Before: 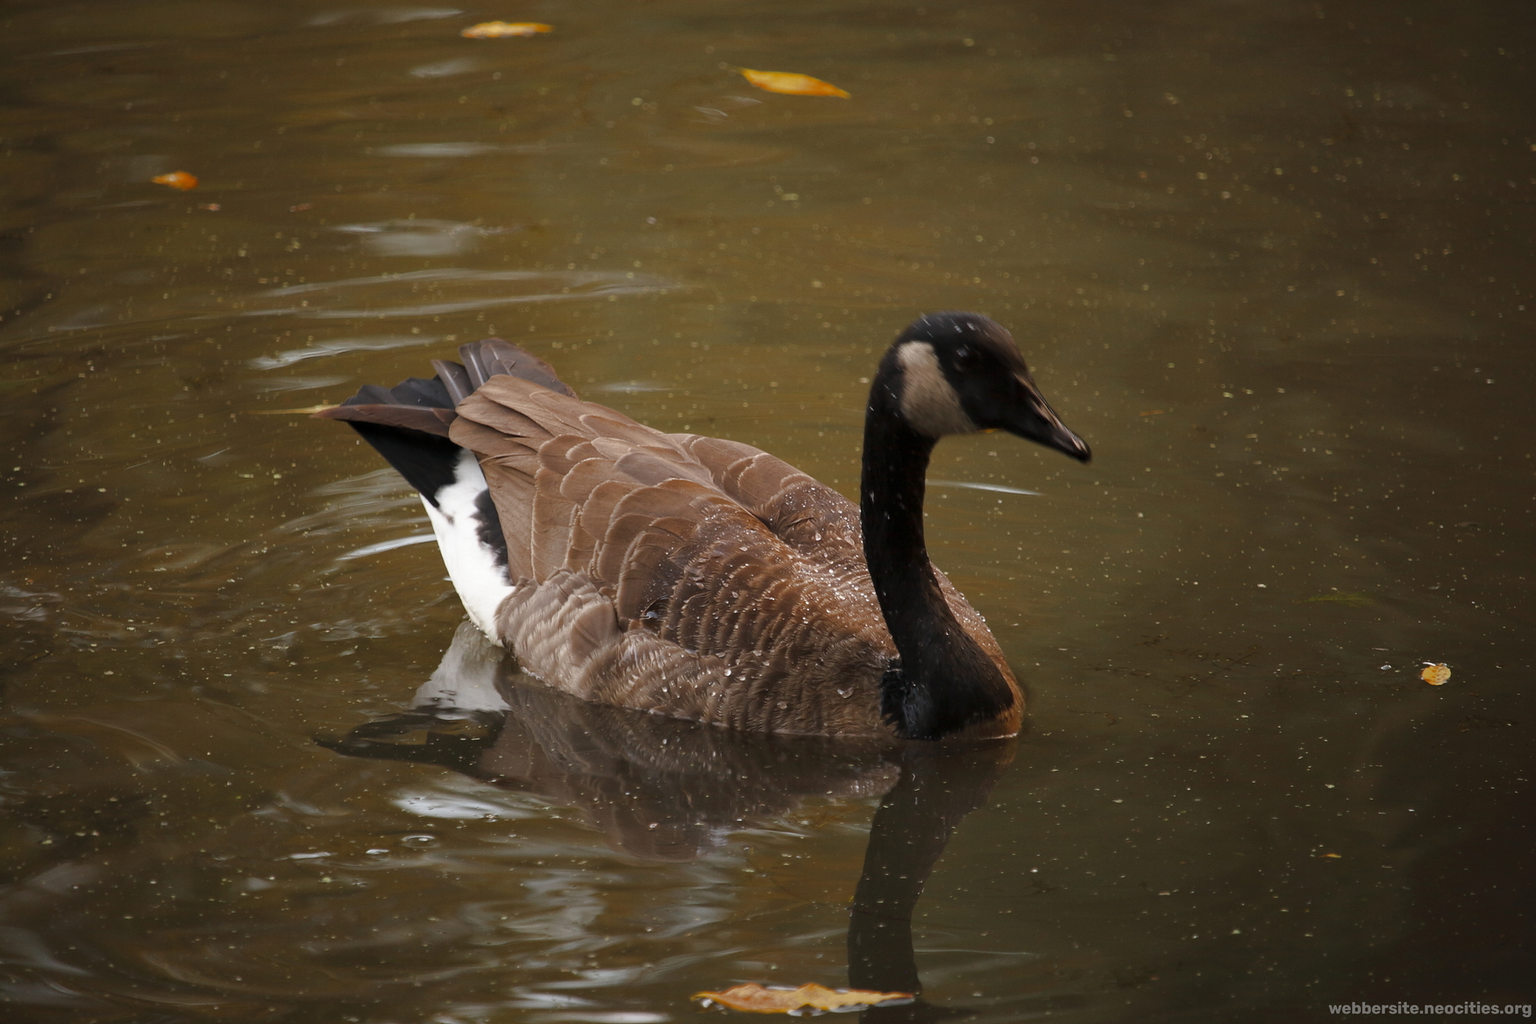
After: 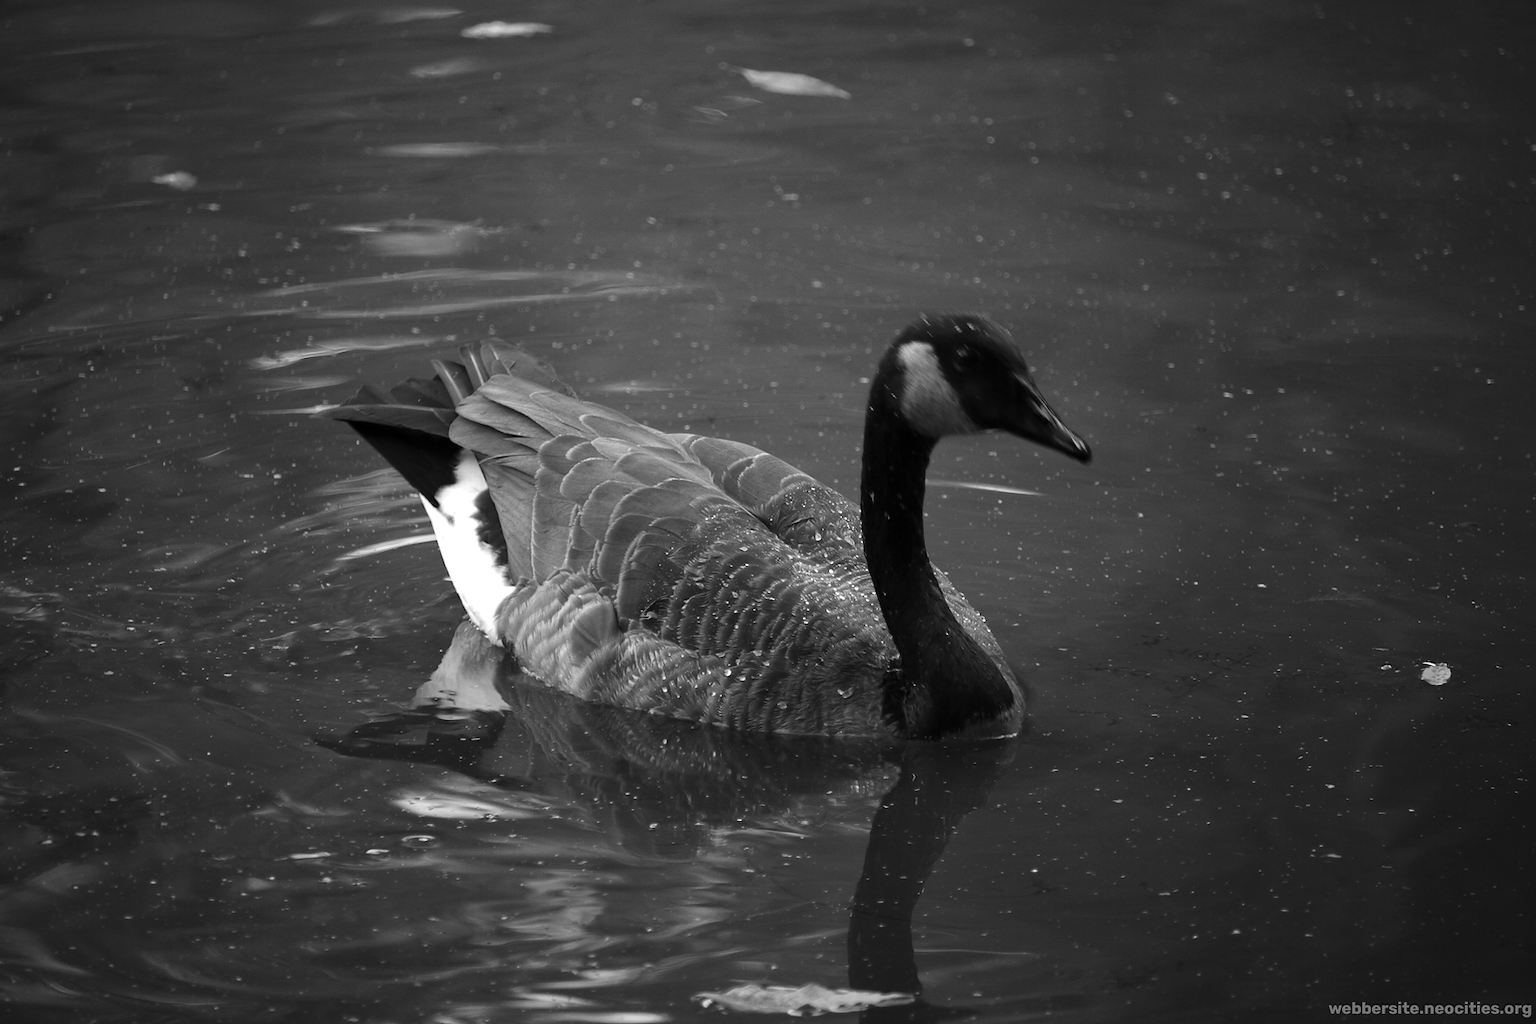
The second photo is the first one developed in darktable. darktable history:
tone equalizer: -8 EV -0.417 EV, -7 EV -0.389 EV, -6 EV -0.333 EV, -5 EV -0.222 EV, -3 EV 0.222 EV, -2 EV 0.333 EV, -1 EV 0.389 EV, +0 EV 0.417 EV, edges refinement/feathering 500, mask exposure compensation -1.57 EV, preserve details no
monochrome: a -6.99, b 35.61, size 1.4
white balance: red 0.954, blue 1.079
